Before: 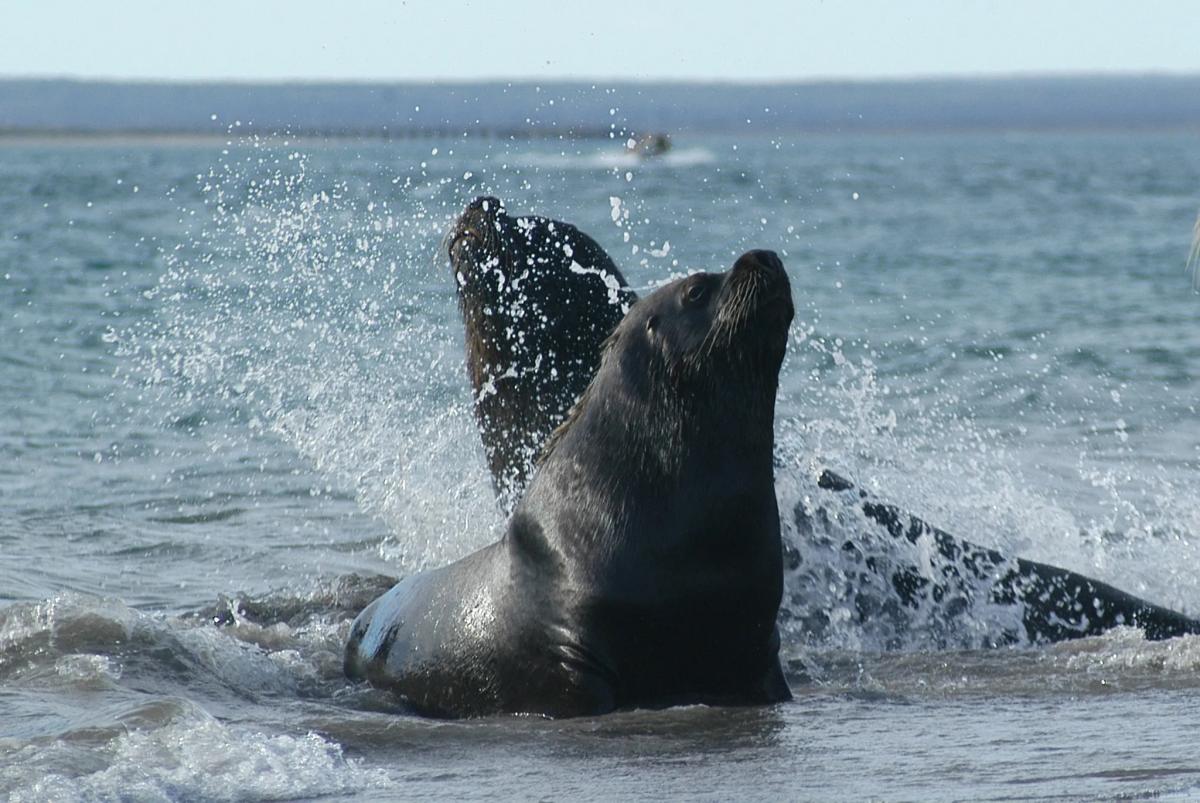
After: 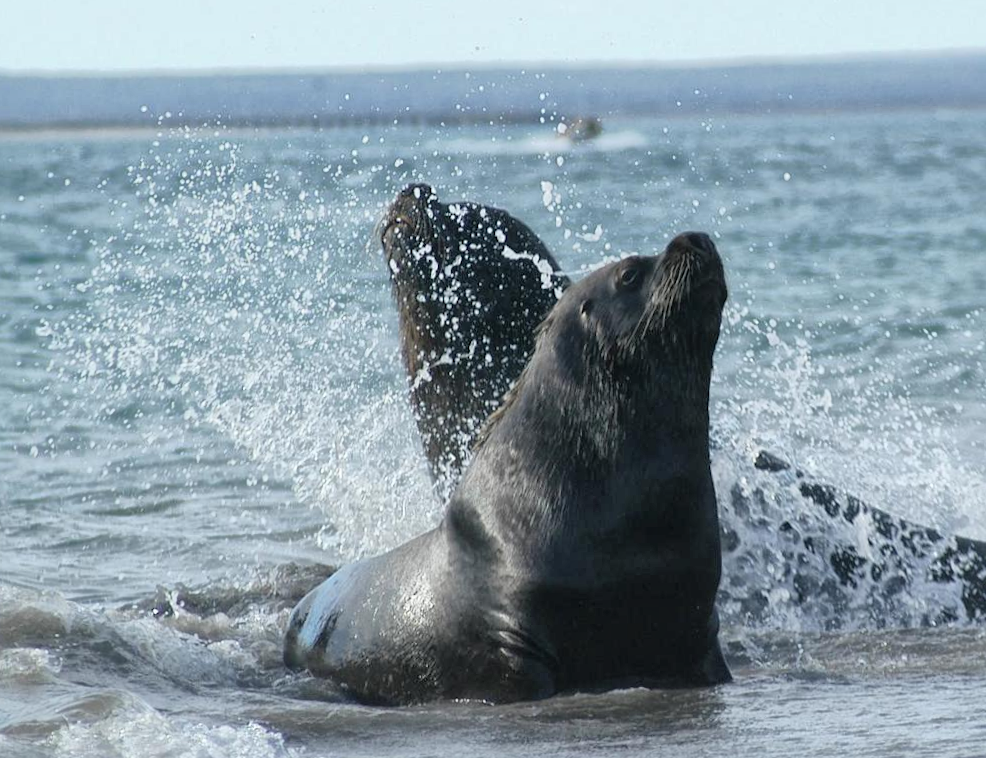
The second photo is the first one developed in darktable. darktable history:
crop and rotate: angle 1°, left 4.281%, top 0.642%, right 11.383%, bottom 2.486%
global tonemap: drago (1, 100), detail 1
